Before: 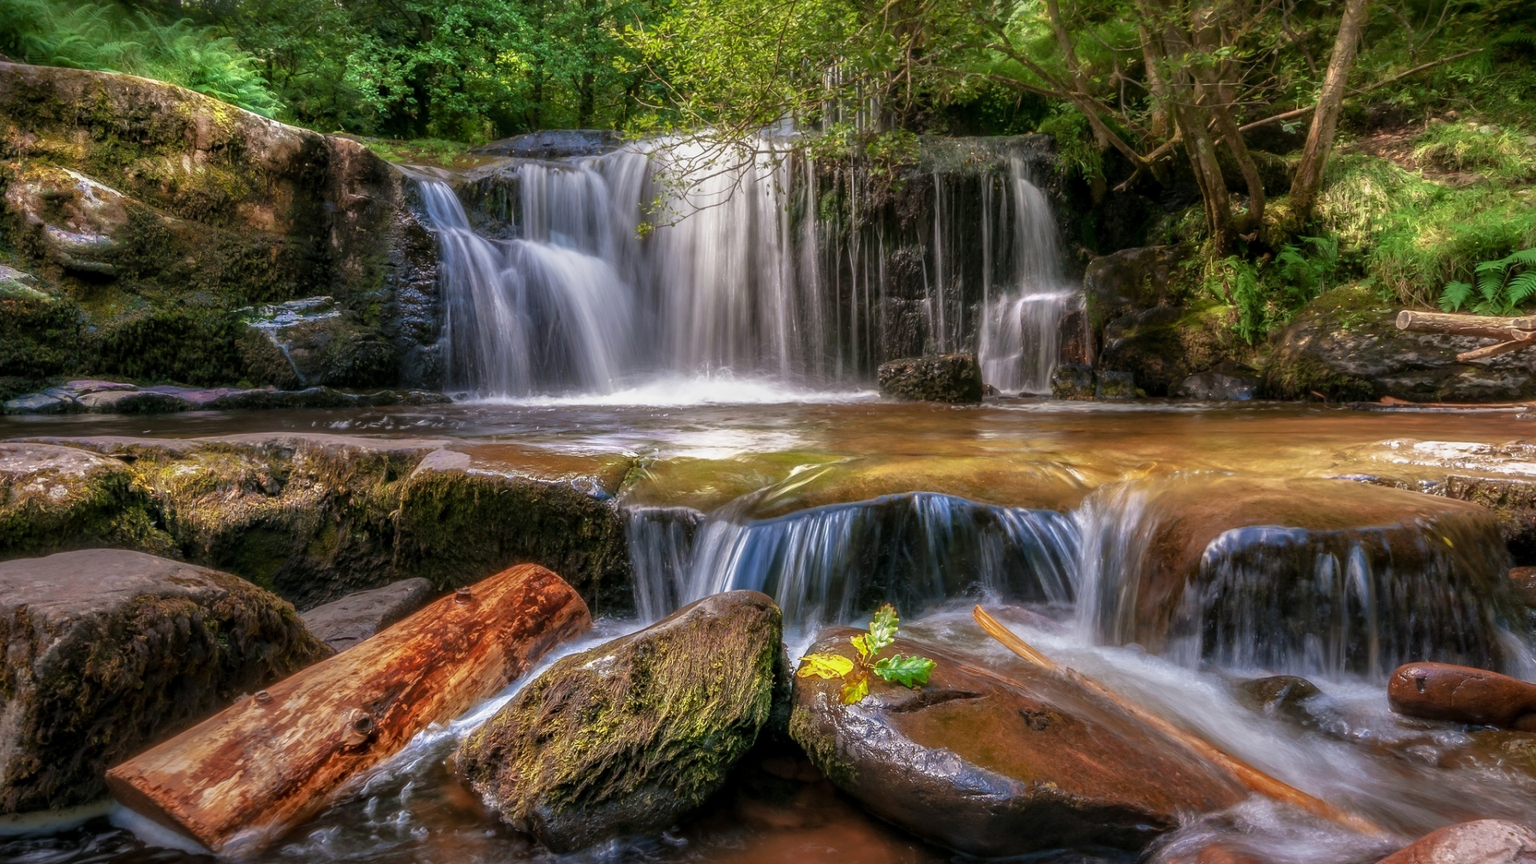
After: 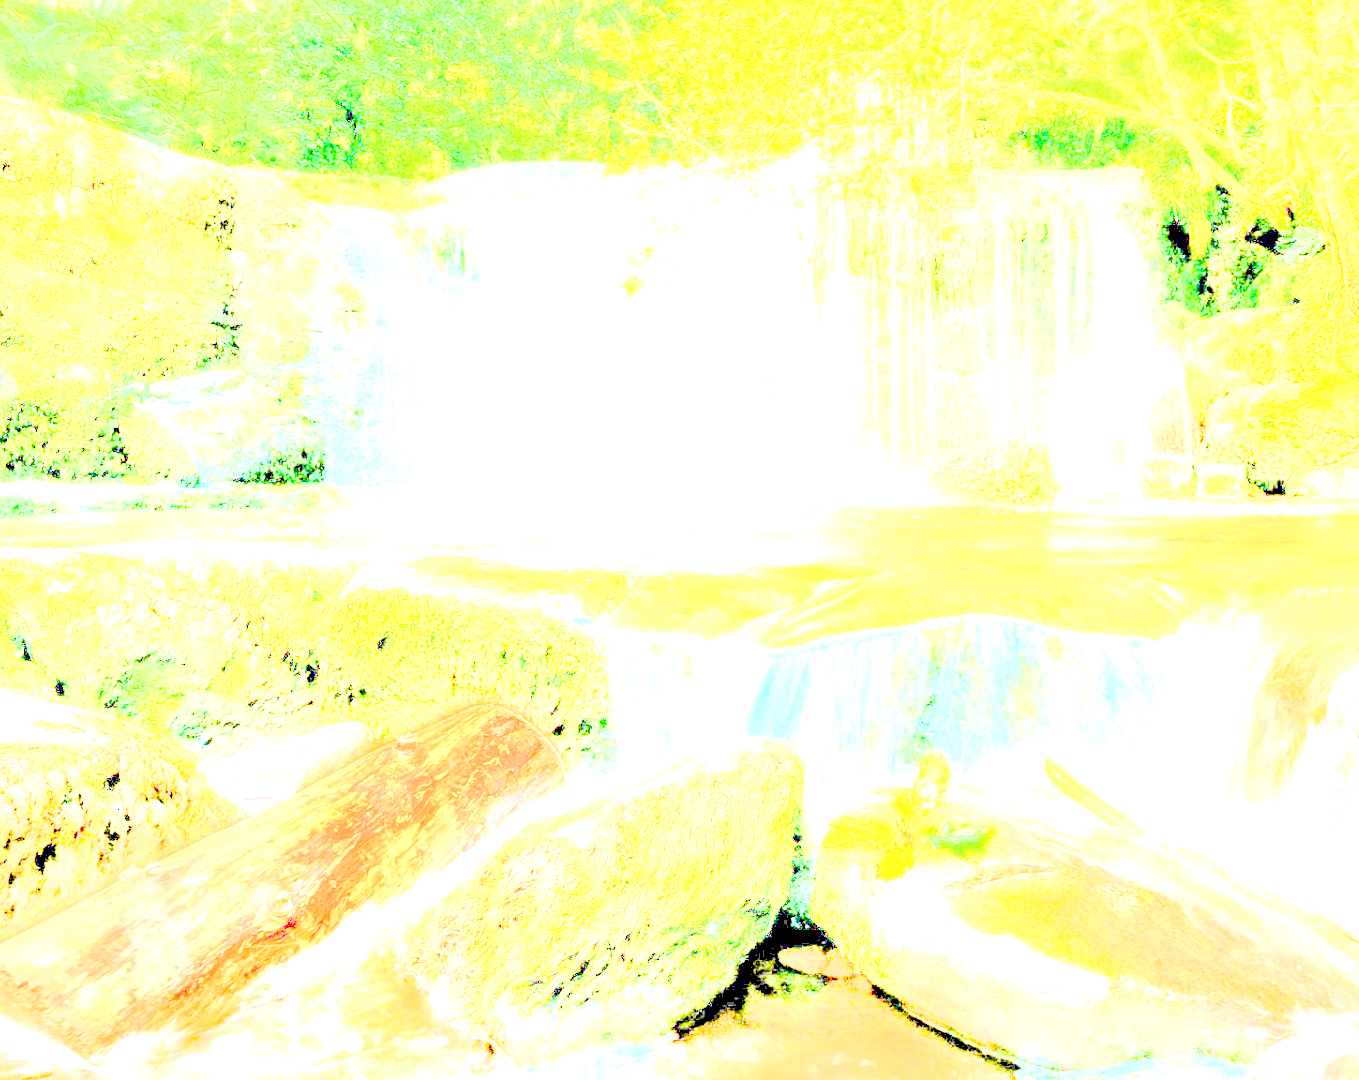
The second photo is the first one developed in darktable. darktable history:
exposure: exposure 8 EV, compensate highlight preservation false
crop and rotate: left 9.061%, right 20.142%
rgb curve: curves: ch0 [(0, 0) (0.21, 0.15) (0.24, 0.21) (0.5, 0.75) (0.75, 0.96) (0.89, 0.99) (1, 1)]; ch1 [(0, 0.02) (0.21, 0.13) (0.25, 0.2) (0.5, 0.67) (0.75, 0.9) (0.89, 0.97) (1, 1)]; ch2 [(0, 0.02) (0.21, 0.13) (0.25, 0.2) (0.5, 0.67) (0.75, 0.9) (0.89, 0.97) (1, 1)], compensate middle gray true
